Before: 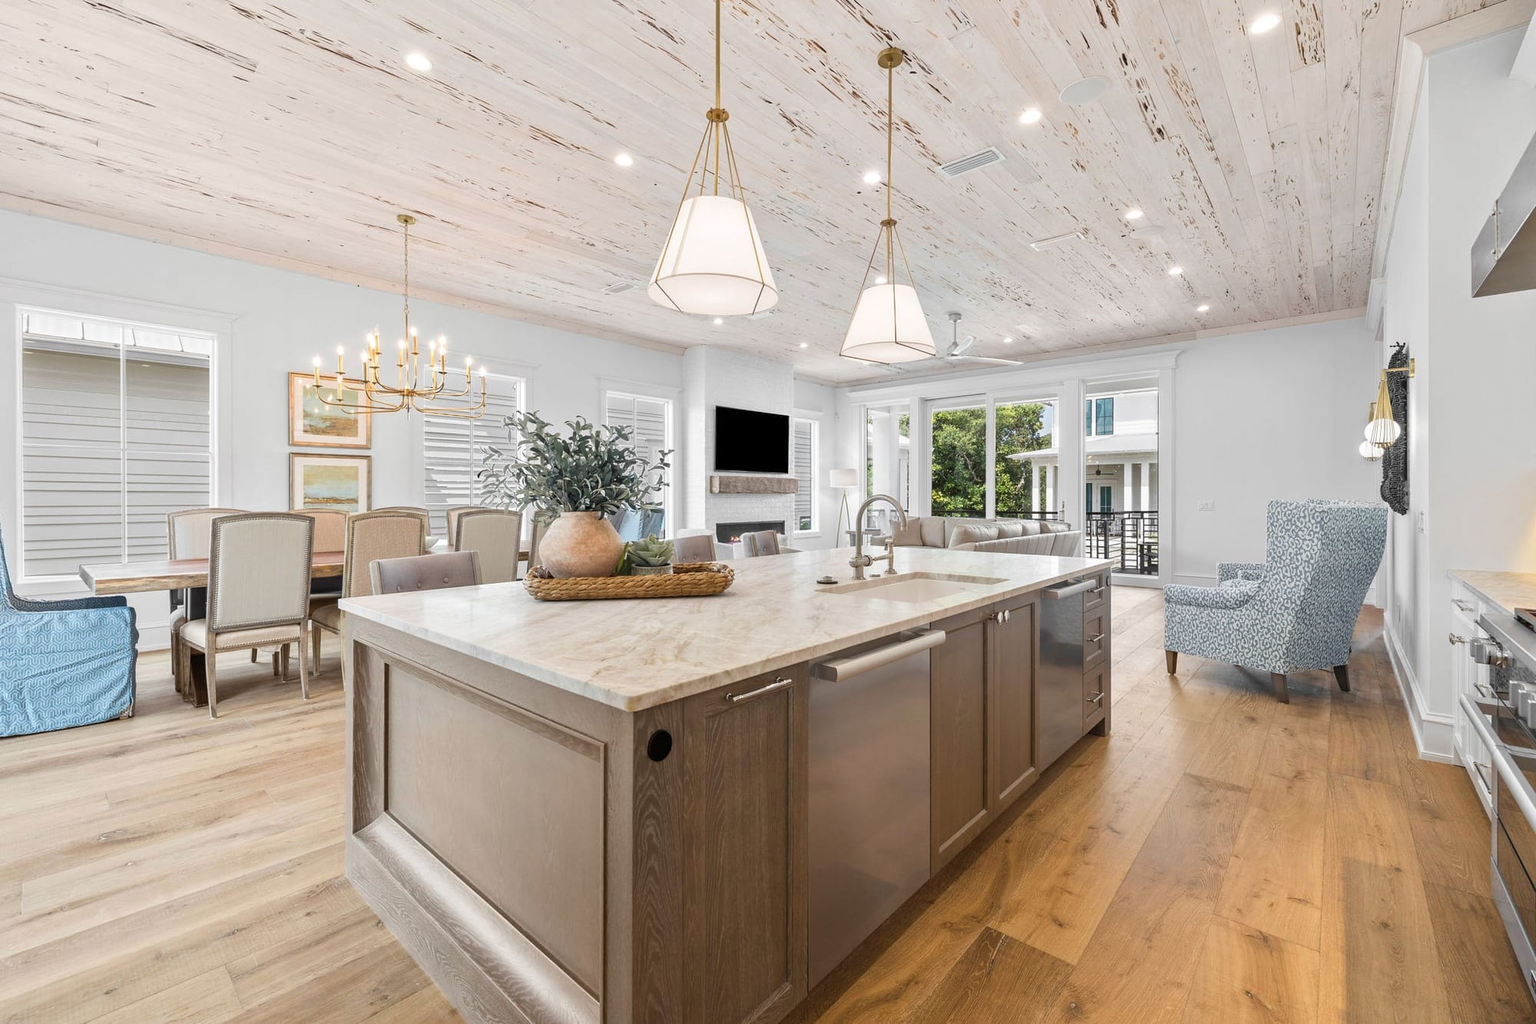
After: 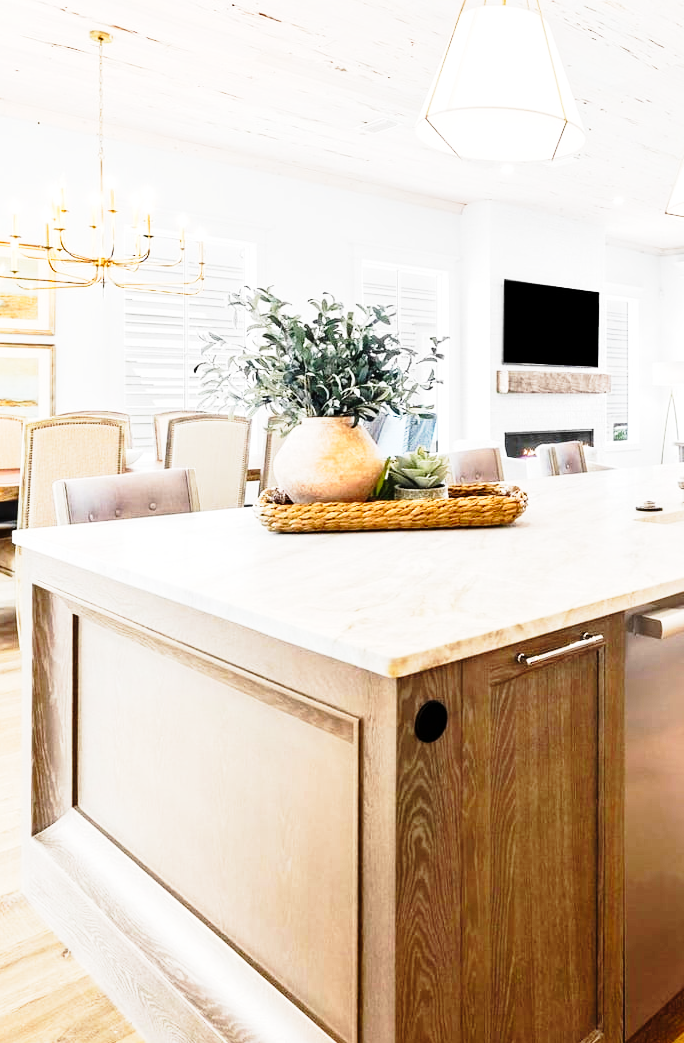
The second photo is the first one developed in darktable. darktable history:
base curve: curves: ch0 [(0, 0) (0.028, 0.03) (0.121, 0.232) (0.46, 0.748) (0.859, 0.968) (1, 1)], preserve colors none
crop and rotate: left 21.438%, top 18.718%, right 44.358%, bottom 2.998%
exposure: exposure 0.3 EV, compensate exposure bias true, compensate highlight preservation false
tone curve: curves: ch0 [(0, 0) (0.042, 0.01) (0.223, 0.123) (0.59, 0.574) (0.802, 0.868) (1, 1)], preserve colors none
